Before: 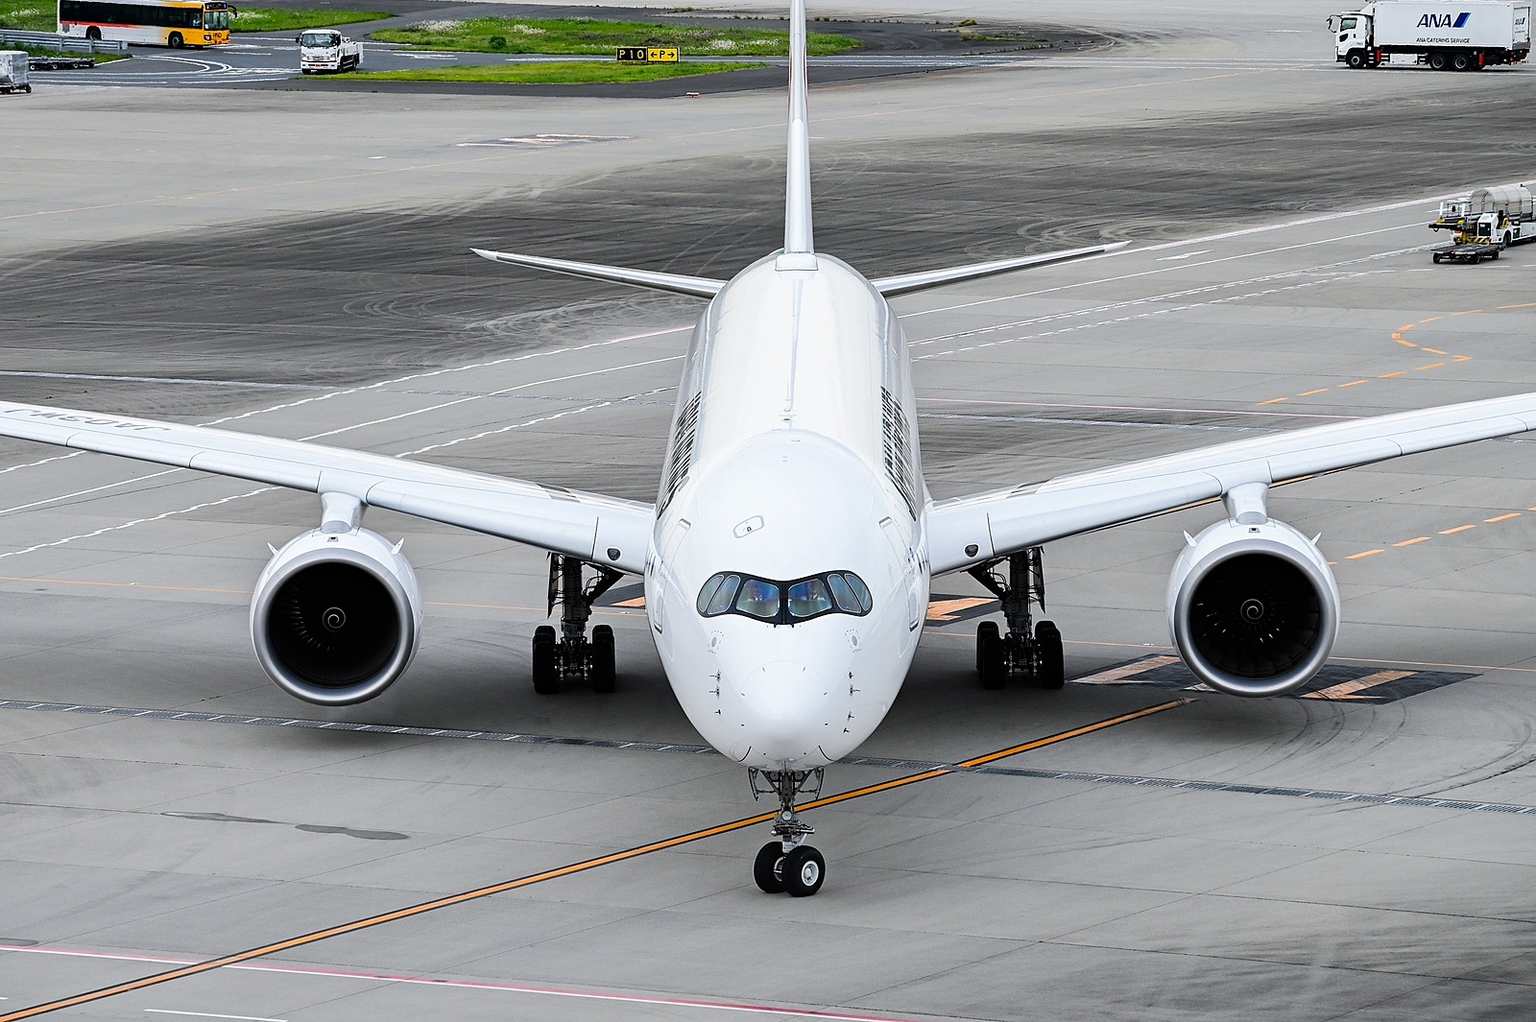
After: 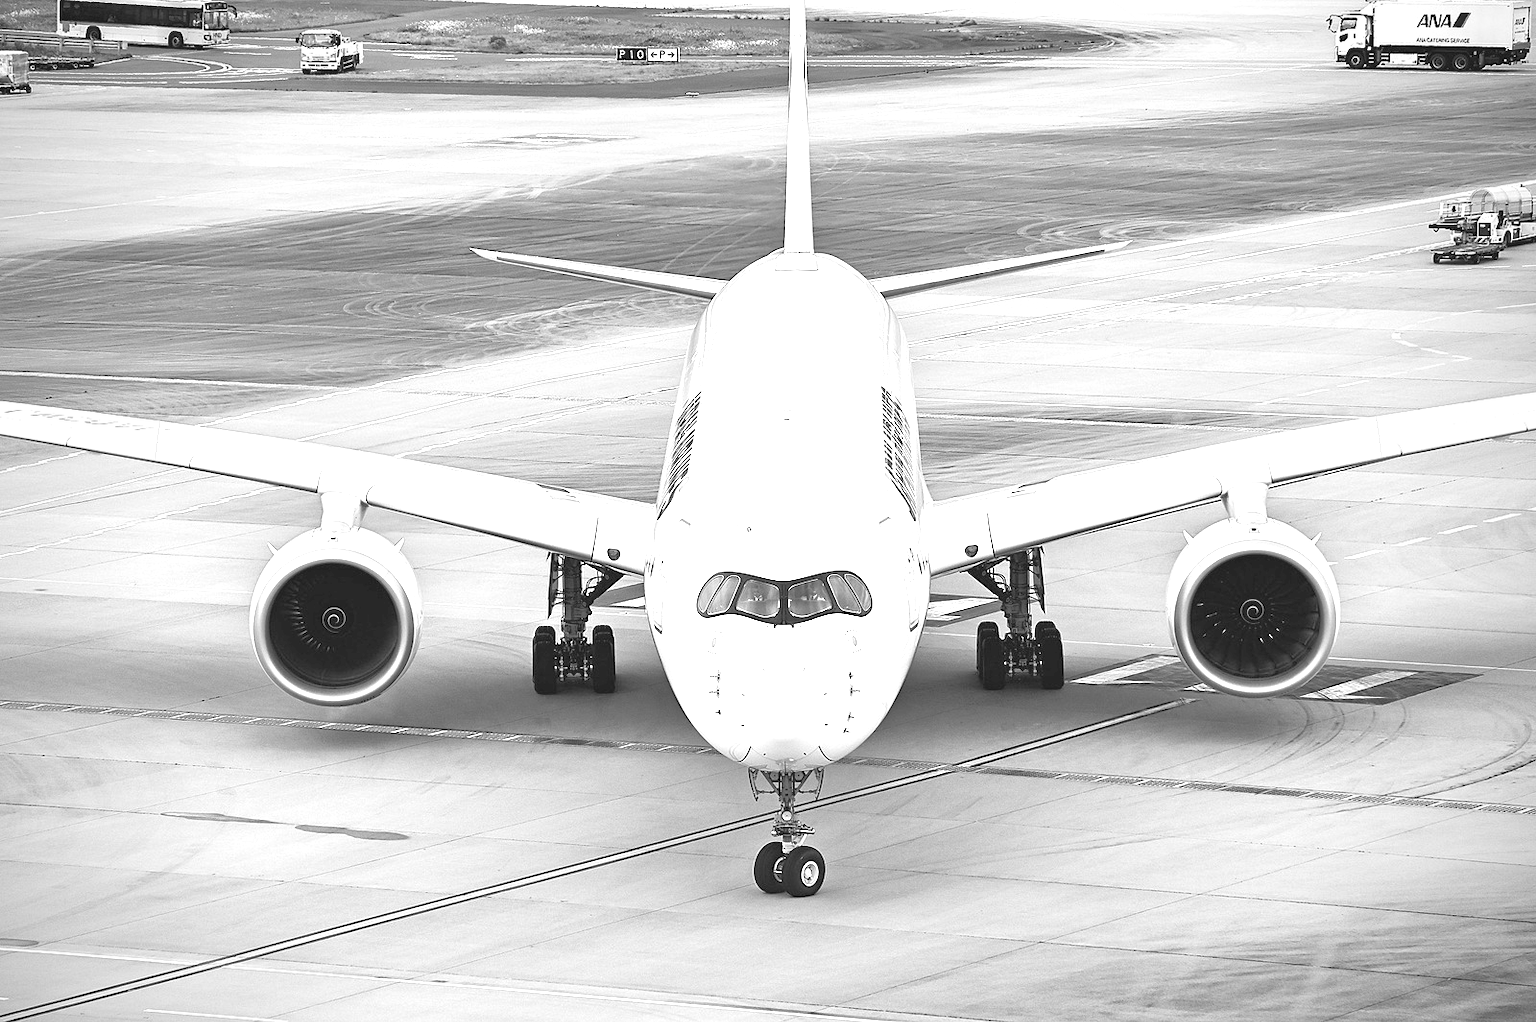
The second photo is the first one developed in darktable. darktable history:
exposure: black level correction -0.002, exposure 1.115 EV, compensate highlight preservation false
vignetting: unbound false
tone equalizer: -8 EV 2 EV, -7 EV 2 EV, -6 EV 2 EV, -5 EV 2 EV, -4 EV 2 EV, -3 EV 1.5 EV, -2 EV 1 EV, -1 EV 0.5 EV
monochrome: on, module defaults
